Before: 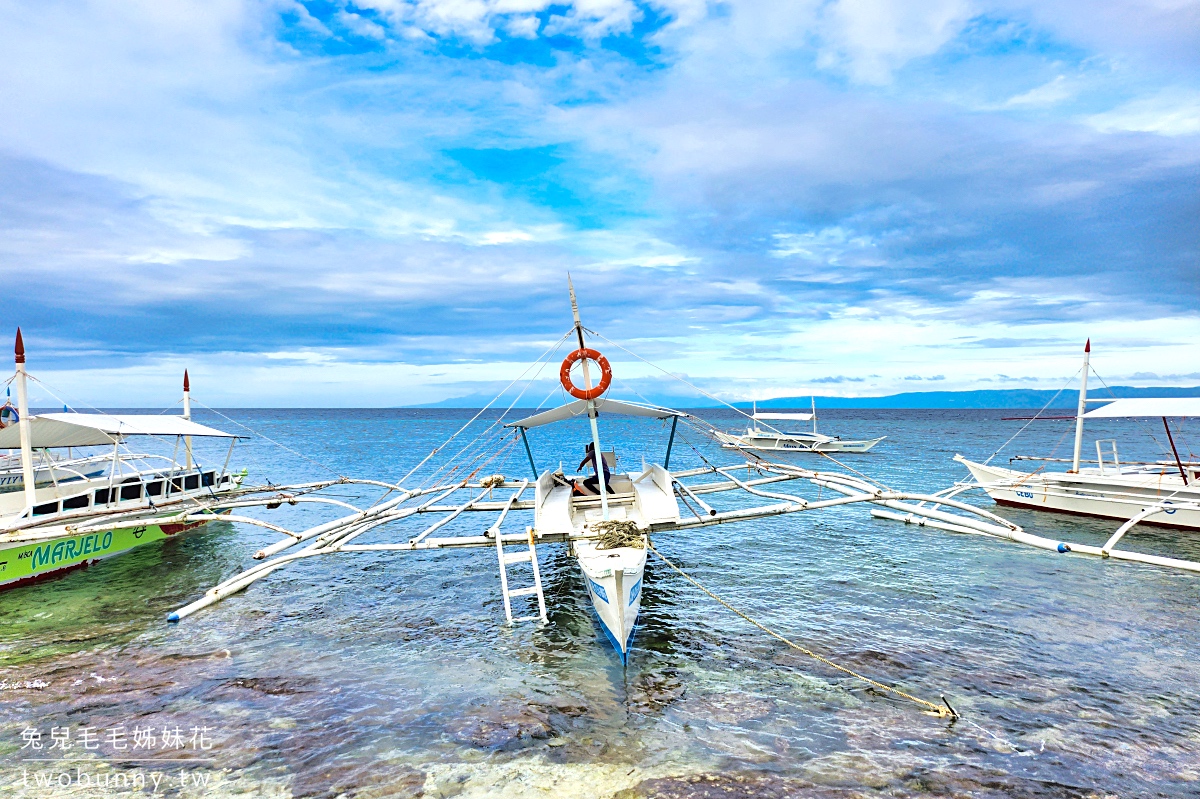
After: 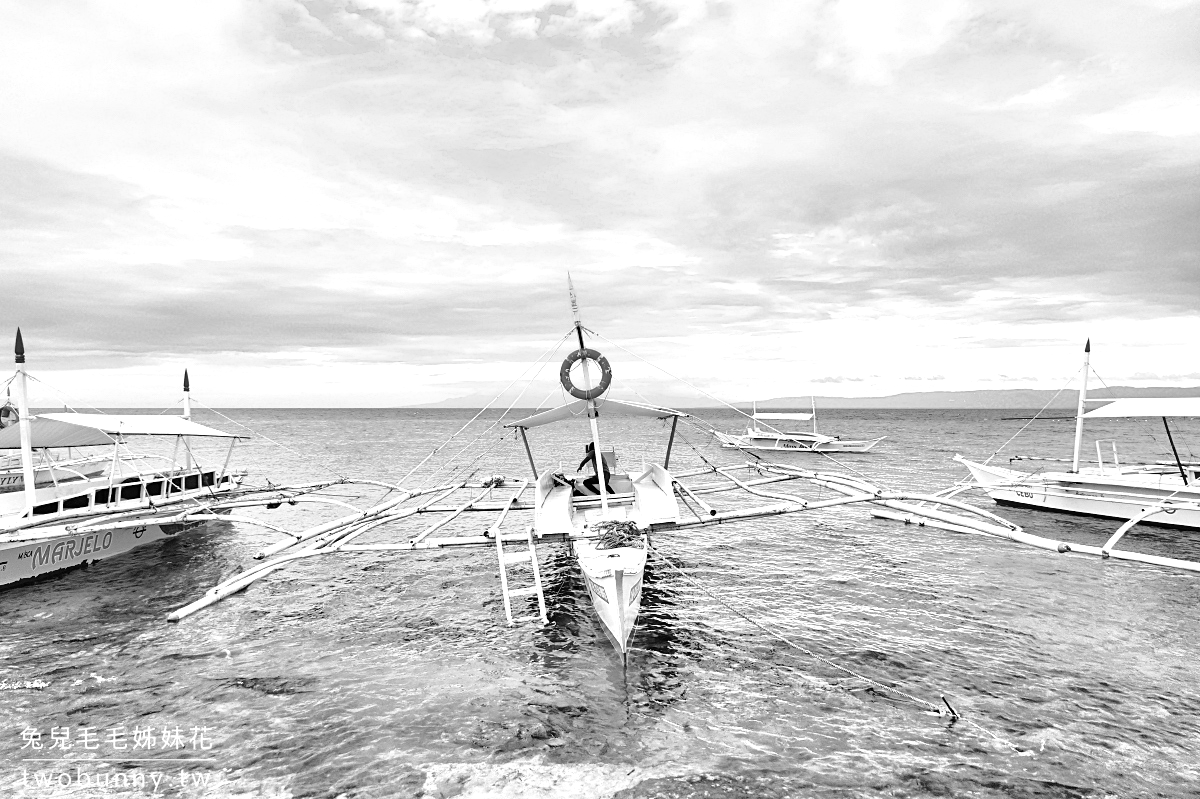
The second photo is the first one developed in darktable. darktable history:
tone equalizer: -8 EV -0.423 EV, -7 EV -0.417 EV, -6 EV -0.295 EV, -5 EV -0.193 EV, -3 EV 0.214 EV, -2 EV 0.329 EV, -1 EV 0.398 EV, +0 EV 0.403 EV
color calibration: output gray [0.246, 0.254, 0.501, 0], illuminant same as pipeline (D50), adaptation XYZ, x 0.346, y 0.358, temperature 5007.53 K
